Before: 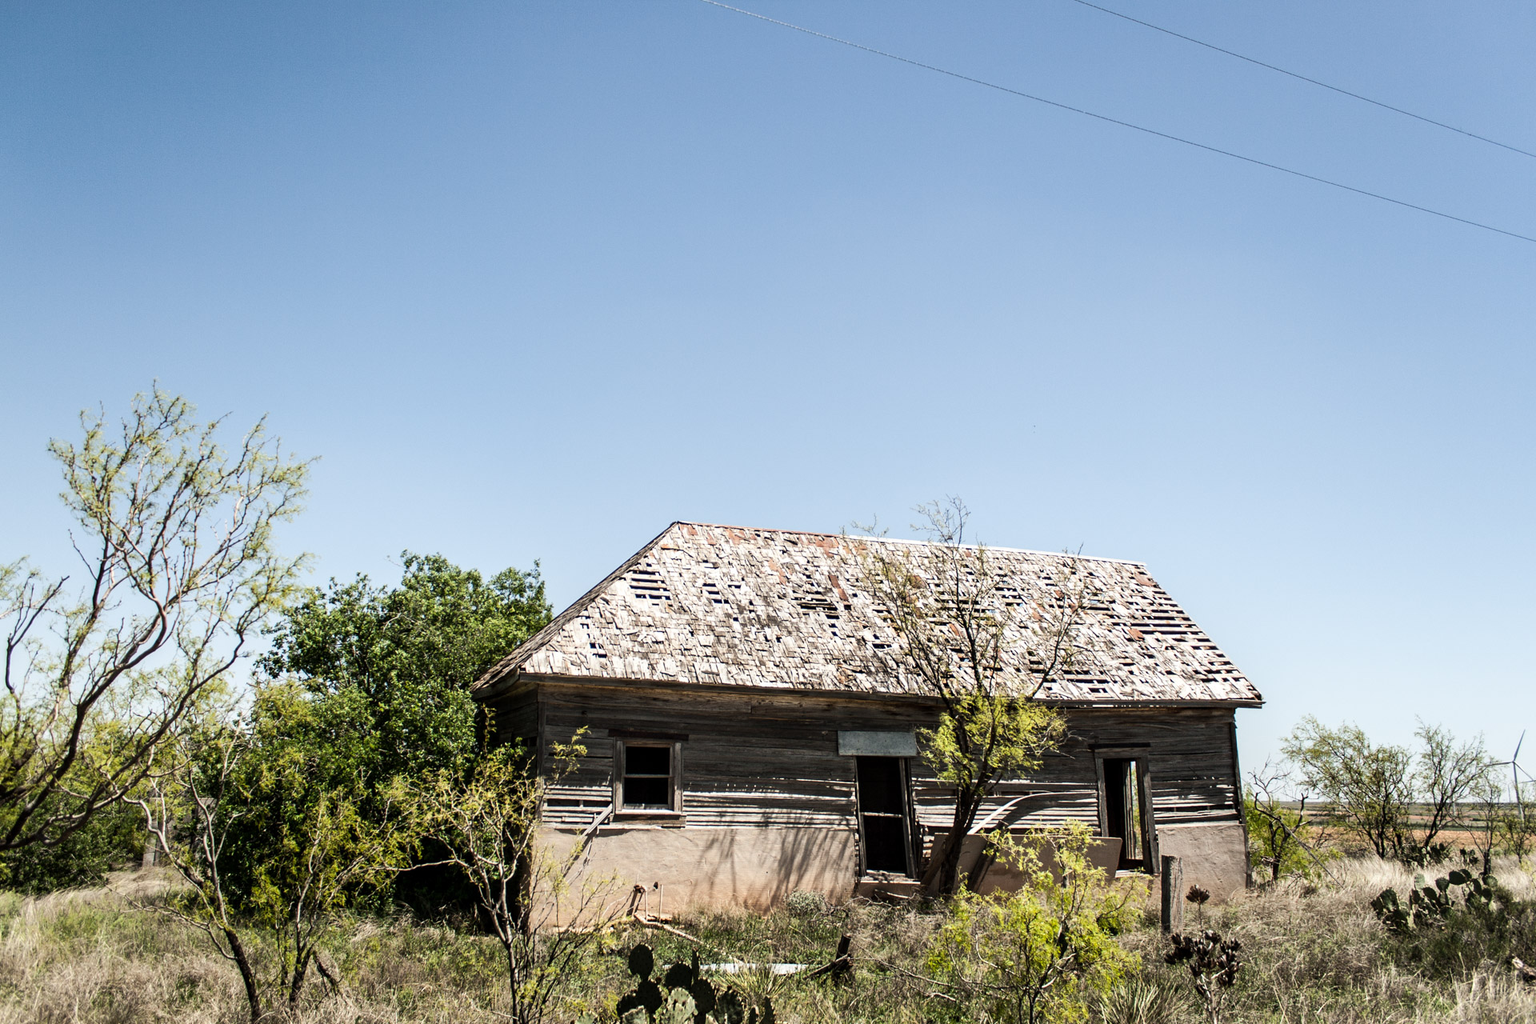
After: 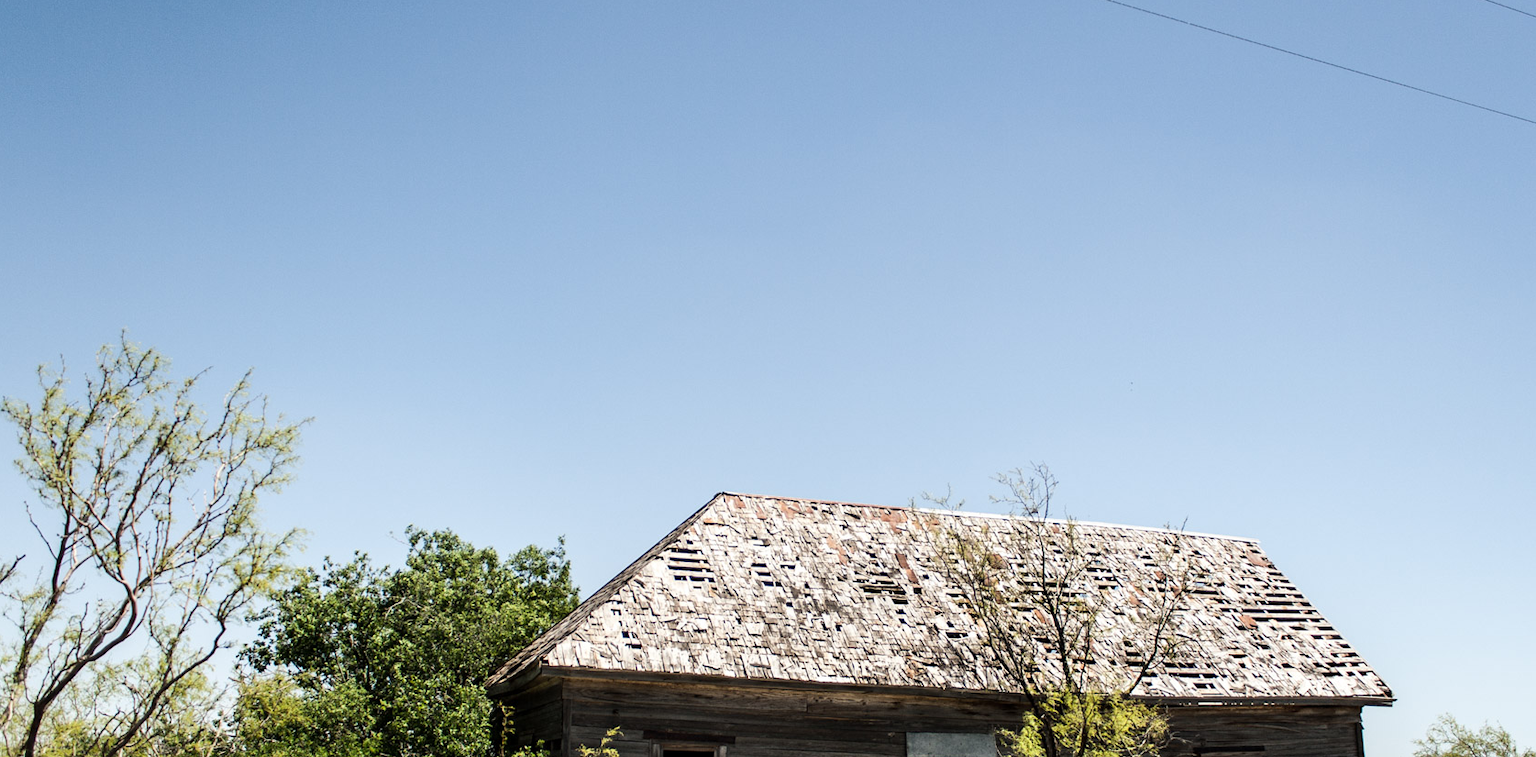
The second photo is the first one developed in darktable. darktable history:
crop: left 3.08%, top 8.985%, right 9.669%, bottom 26.464%
